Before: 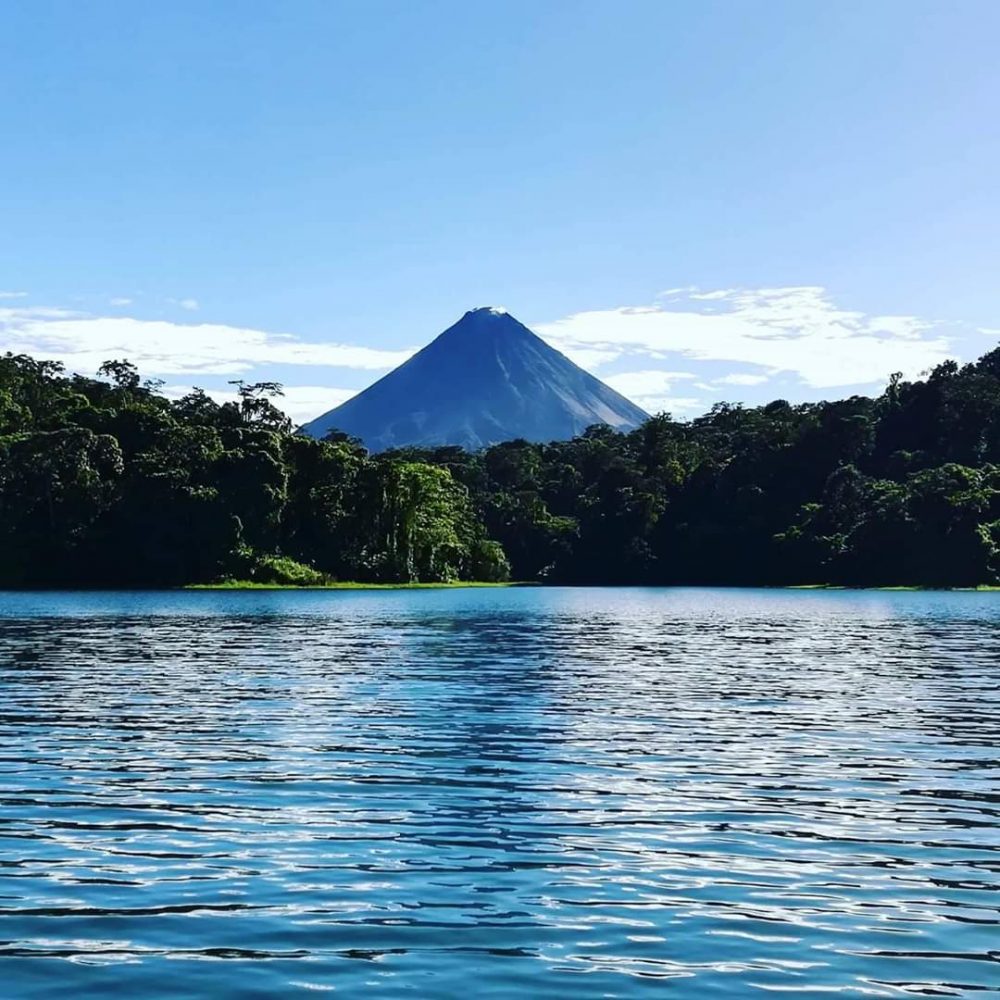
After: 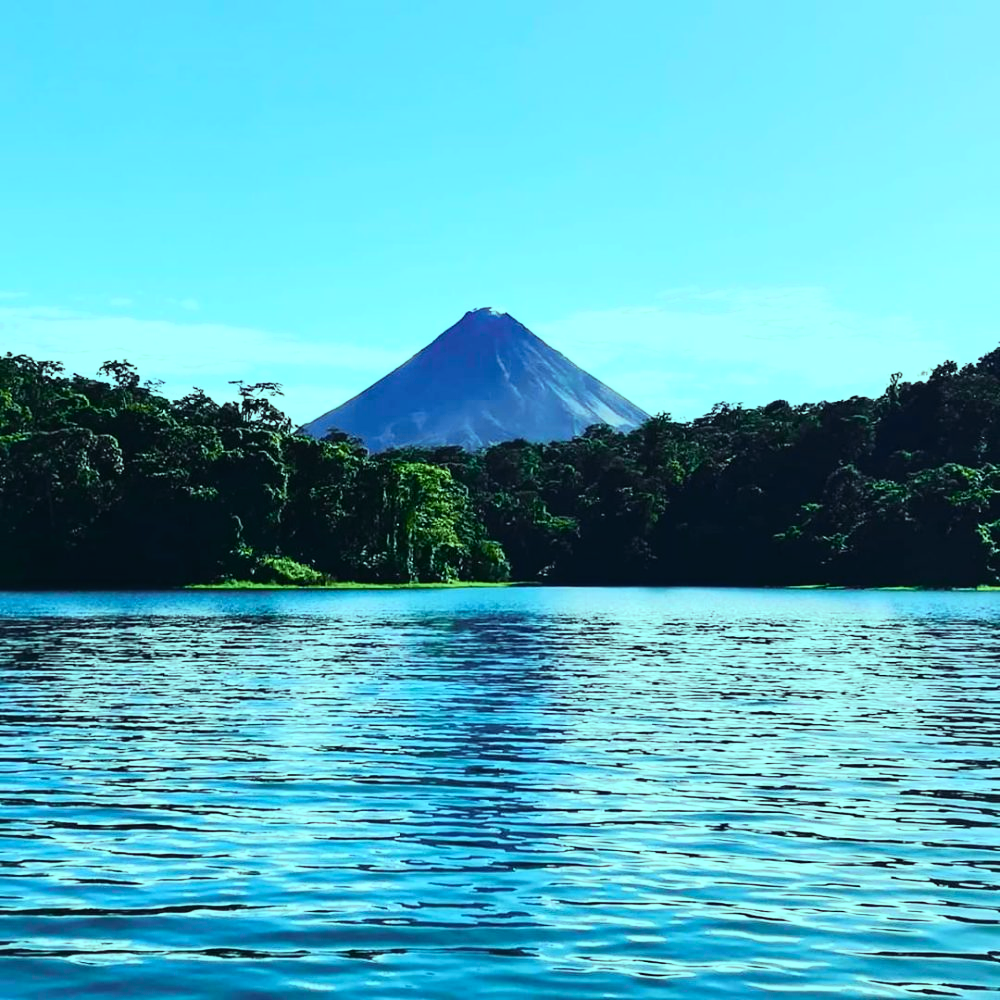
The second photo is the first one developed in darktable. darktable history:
tone curve: curves: ch0 [(0, 0.013) (0.104, 0.103) (0.258, 0.267) (0.448, 0.489) (0.709, 0.794) (0.895, 0.915) (0.994, 0.971)]; ch1 [(0, 0) (0.335, 0.298) (0.446, 0.416) (0.488, 0.488) (0.515, 0.504) (0.581, 0.615) (0.635, 0.661) (1, 1)]; ch2 [(0, 0) (0.314, 0.306) (0.436, 0.447) (0.502, 0.5) (0.538, 0.541) (0.568, 0.603) (0.641, 0.635) (0.717, 0.701) (1, 1)], color space Lab, independent channels, preserve colors none
color balance: mode lift, gamma, gain (sRGB), lift [0.997, 0.979, 1.021, 1.011], gamma [1, 1.084, 0.916, 0.998], gain [1, 0.87, 1.13, 1.101], contrast 4.55%, contrast fulcrum 38.24%, output saturation 104.09%
